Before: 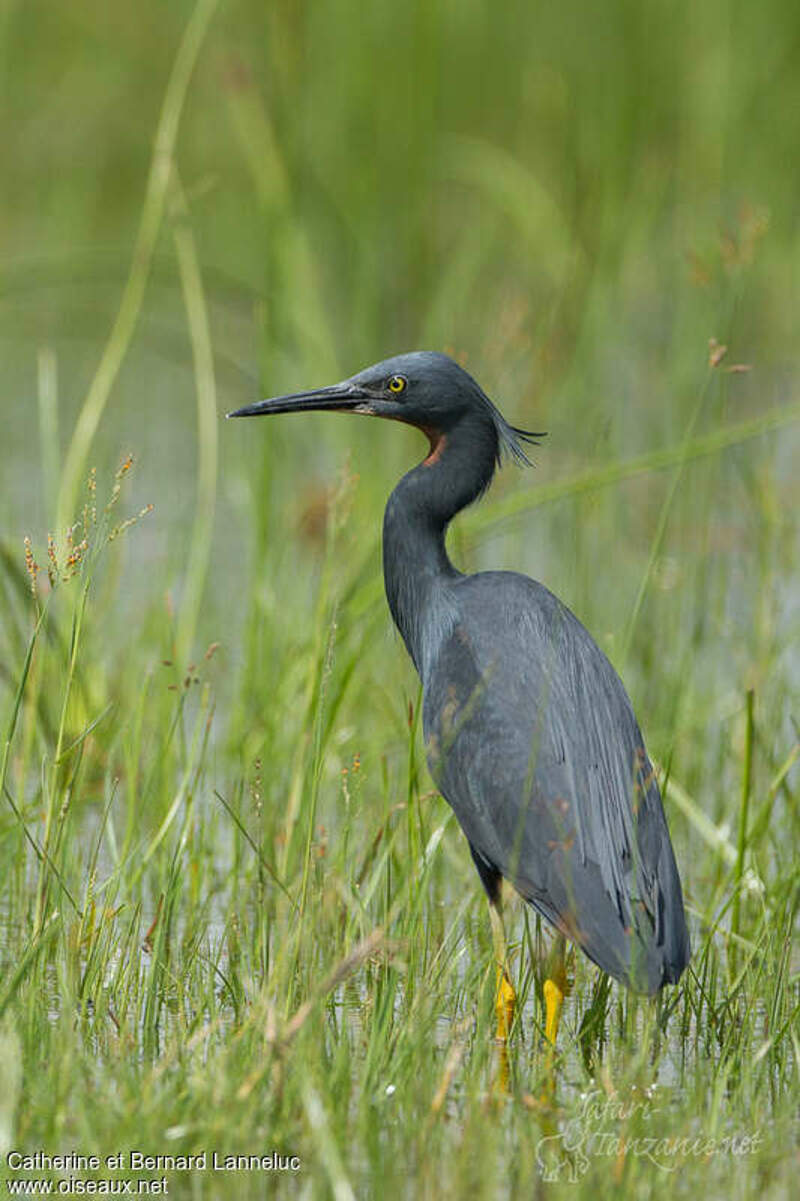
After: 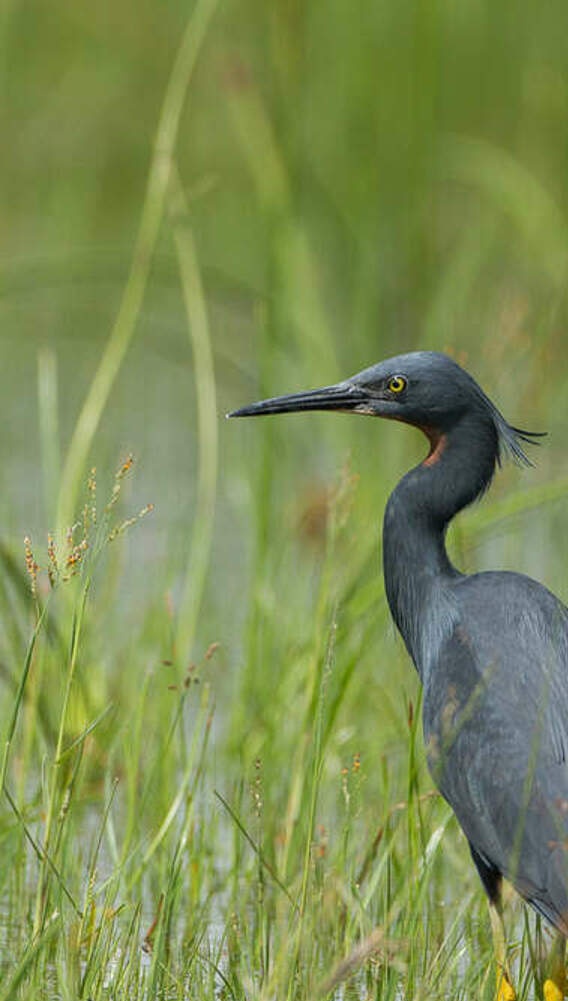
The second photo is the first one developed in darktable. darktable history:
crop: right 28.885%, bottom 16.626%
